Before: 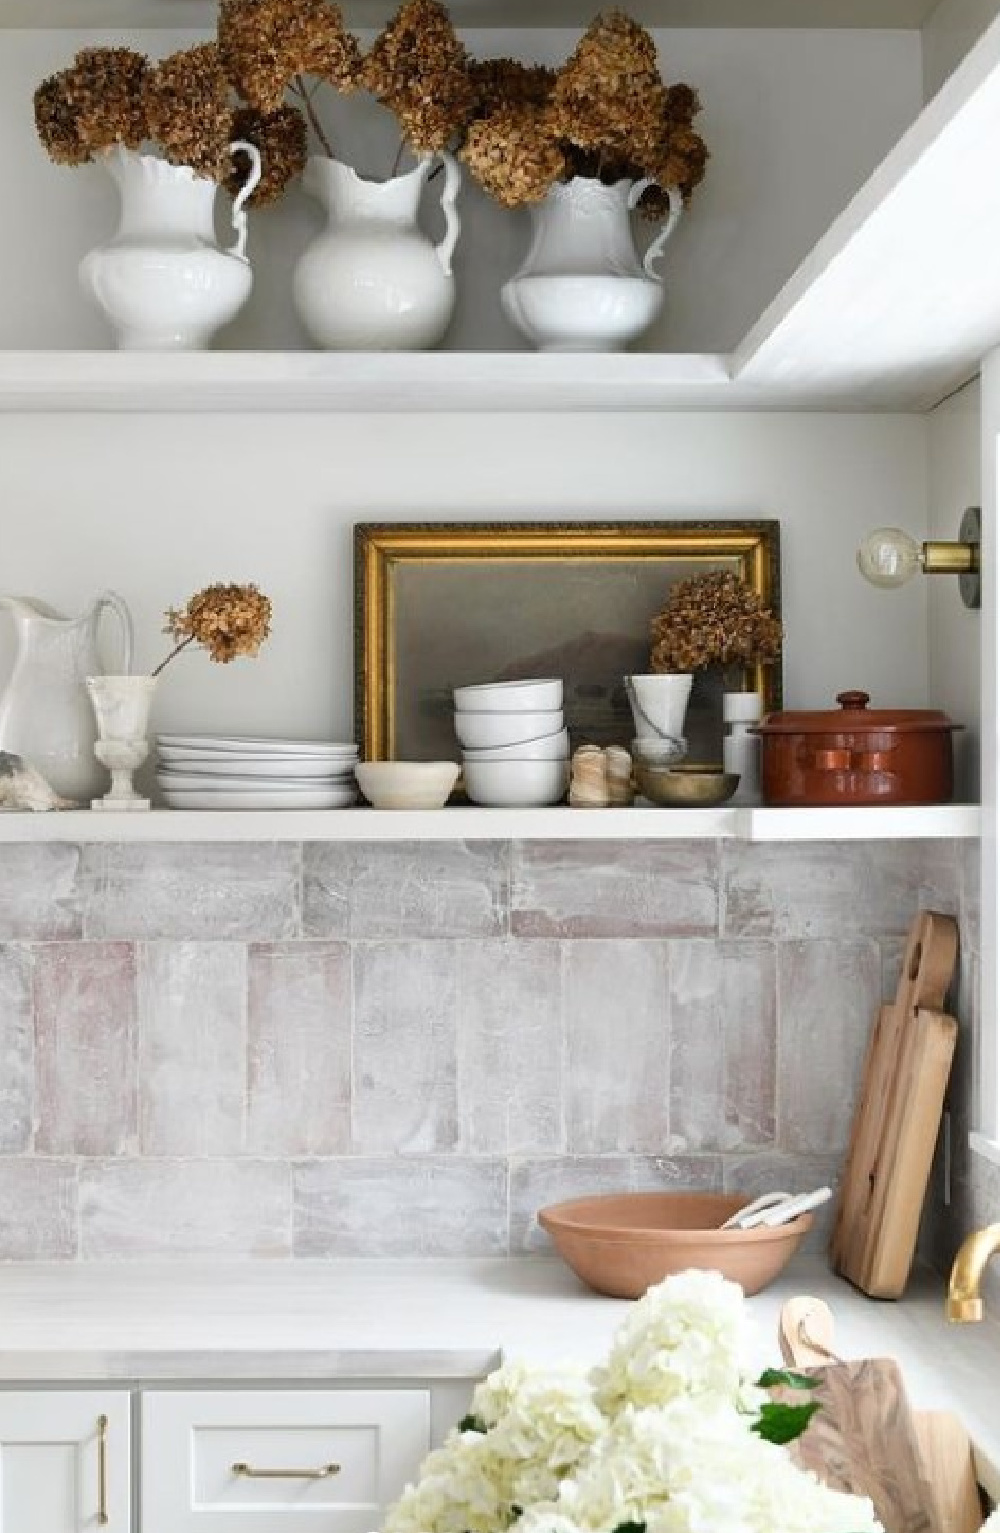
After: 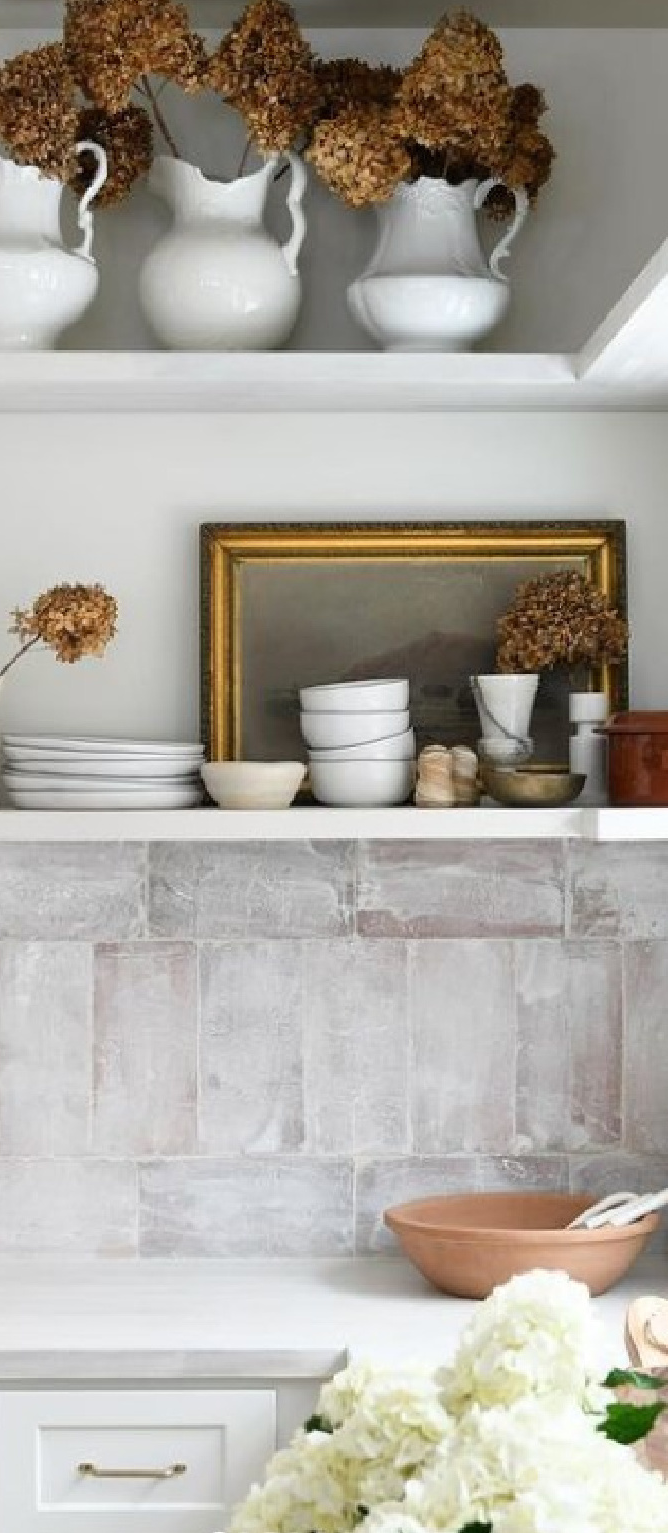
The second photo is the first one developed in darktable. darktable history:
crop: left 15.407%, right 17.786%
